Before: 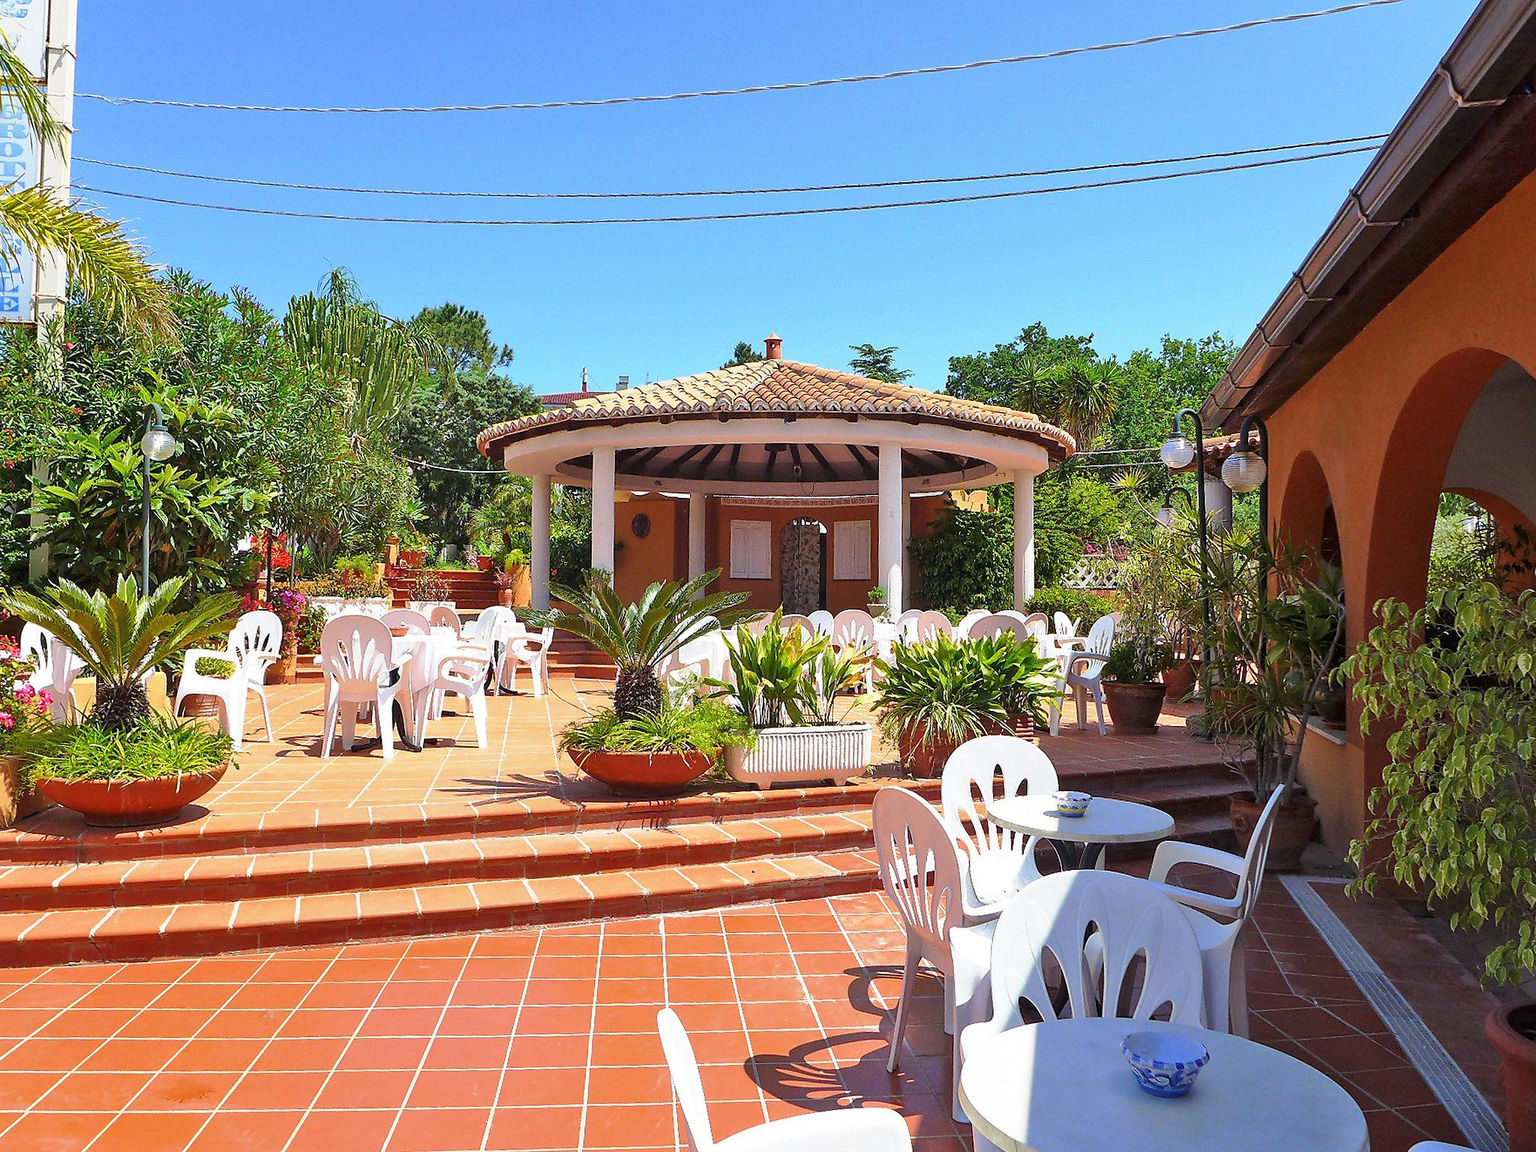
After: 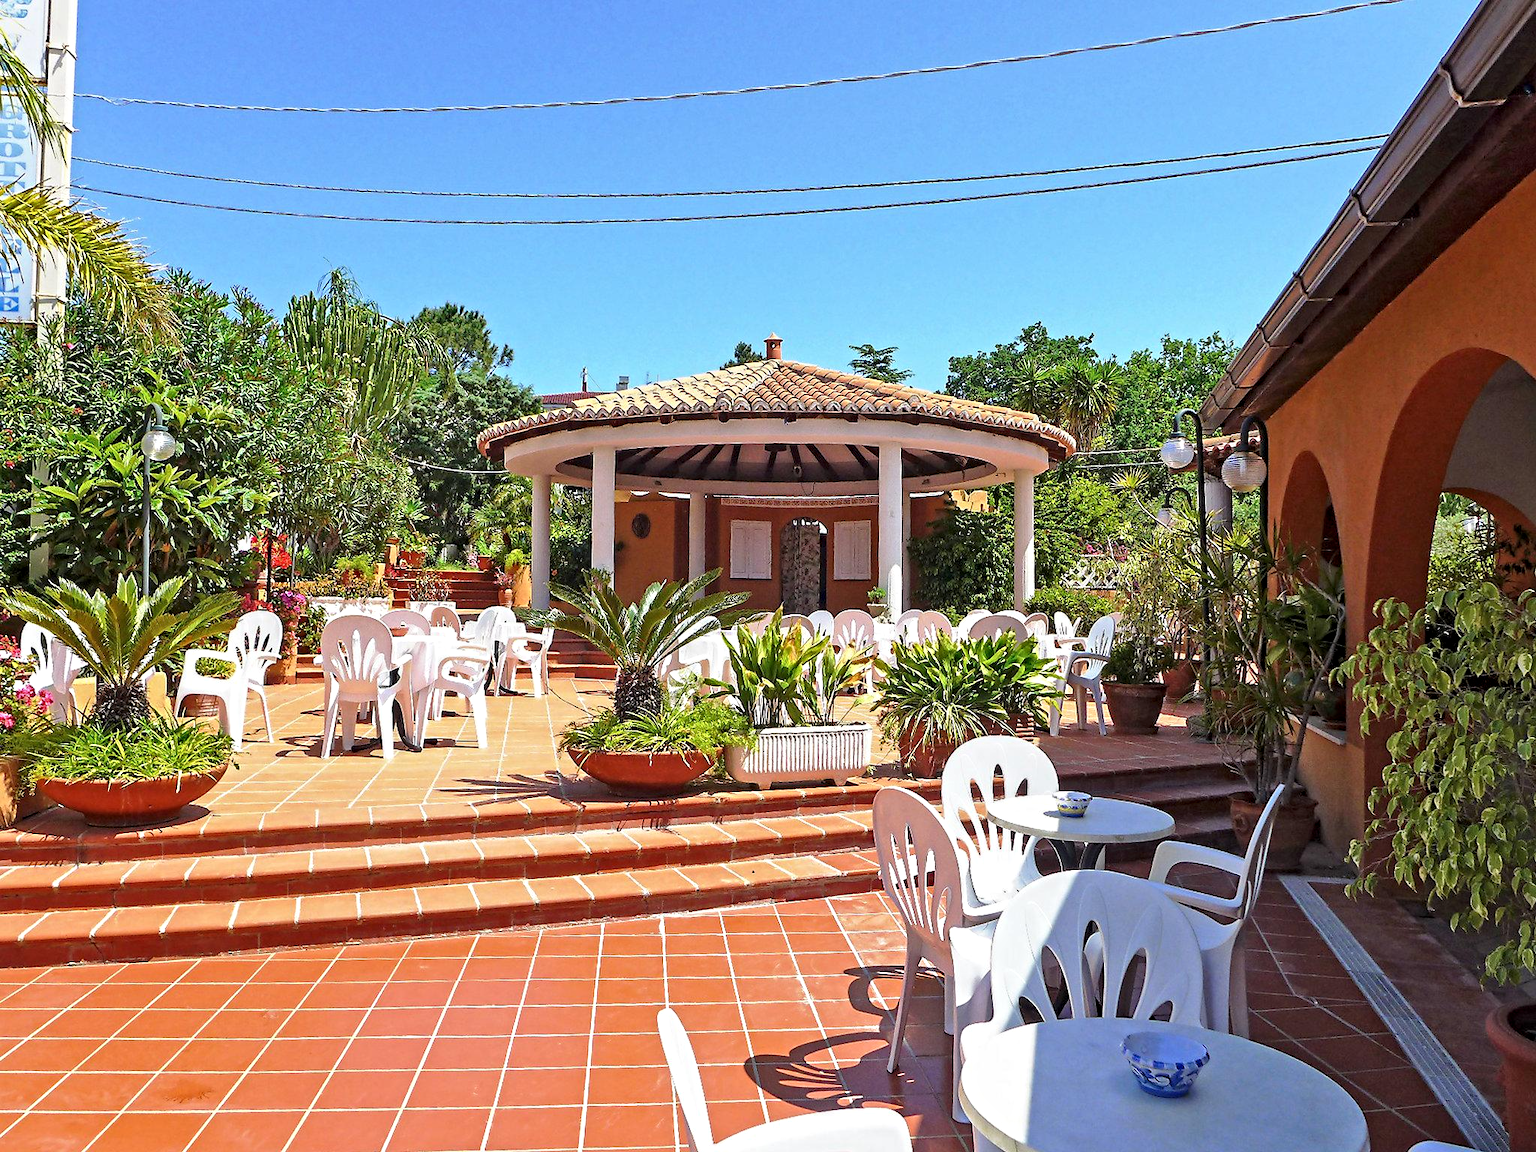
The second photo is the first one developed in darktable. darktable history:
contrast equalizer: y [[0.5, 0.5, 0.501, 0.63, 0.504, 0.5], [0.5 ×6], [0.5 ×6], [0 ×6], [0 ×6]]
